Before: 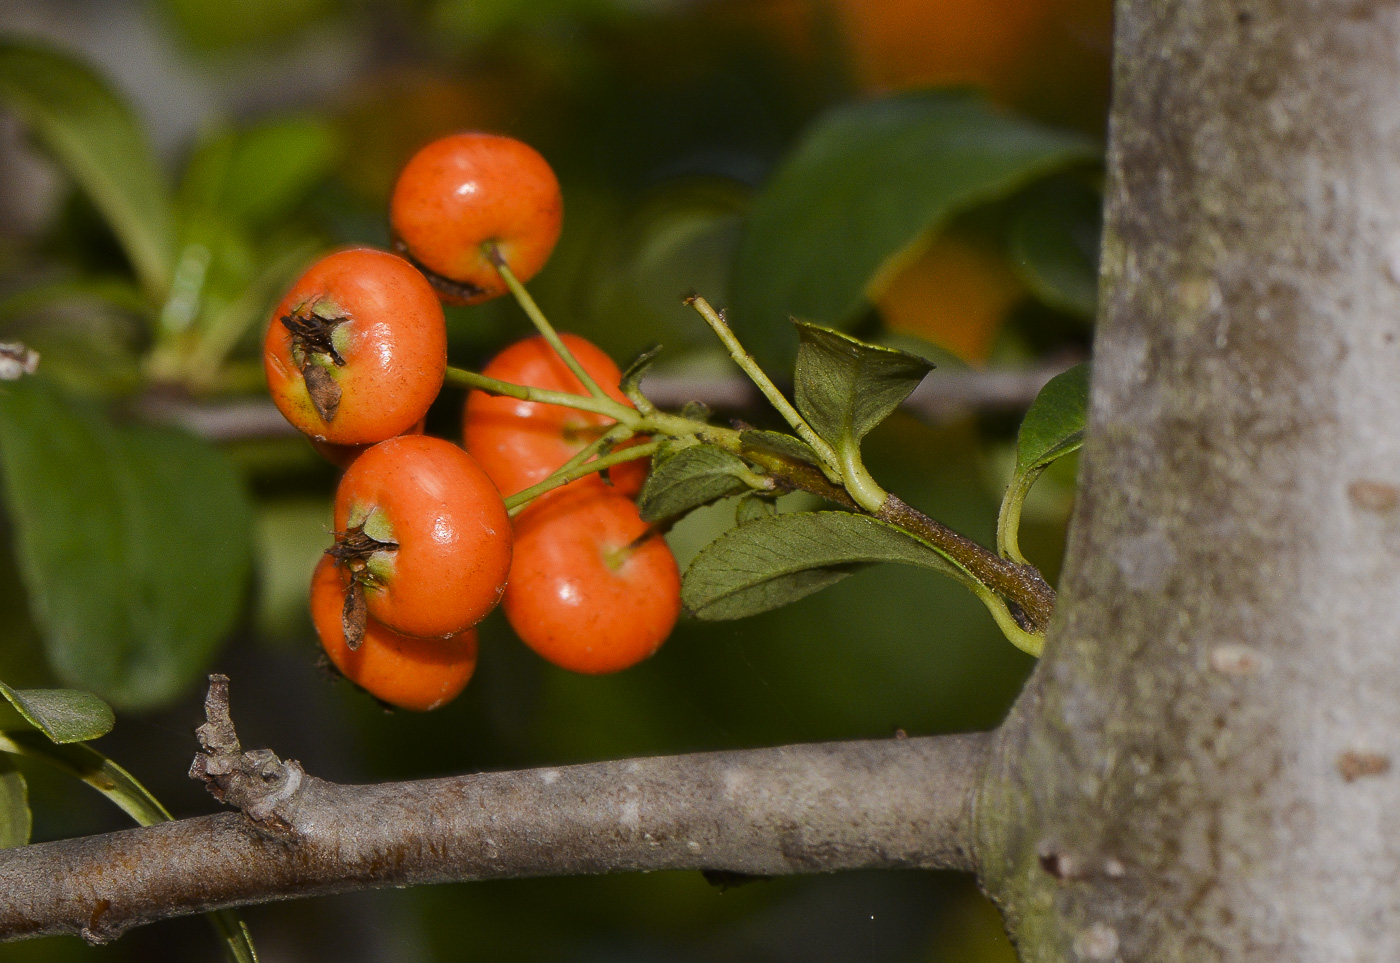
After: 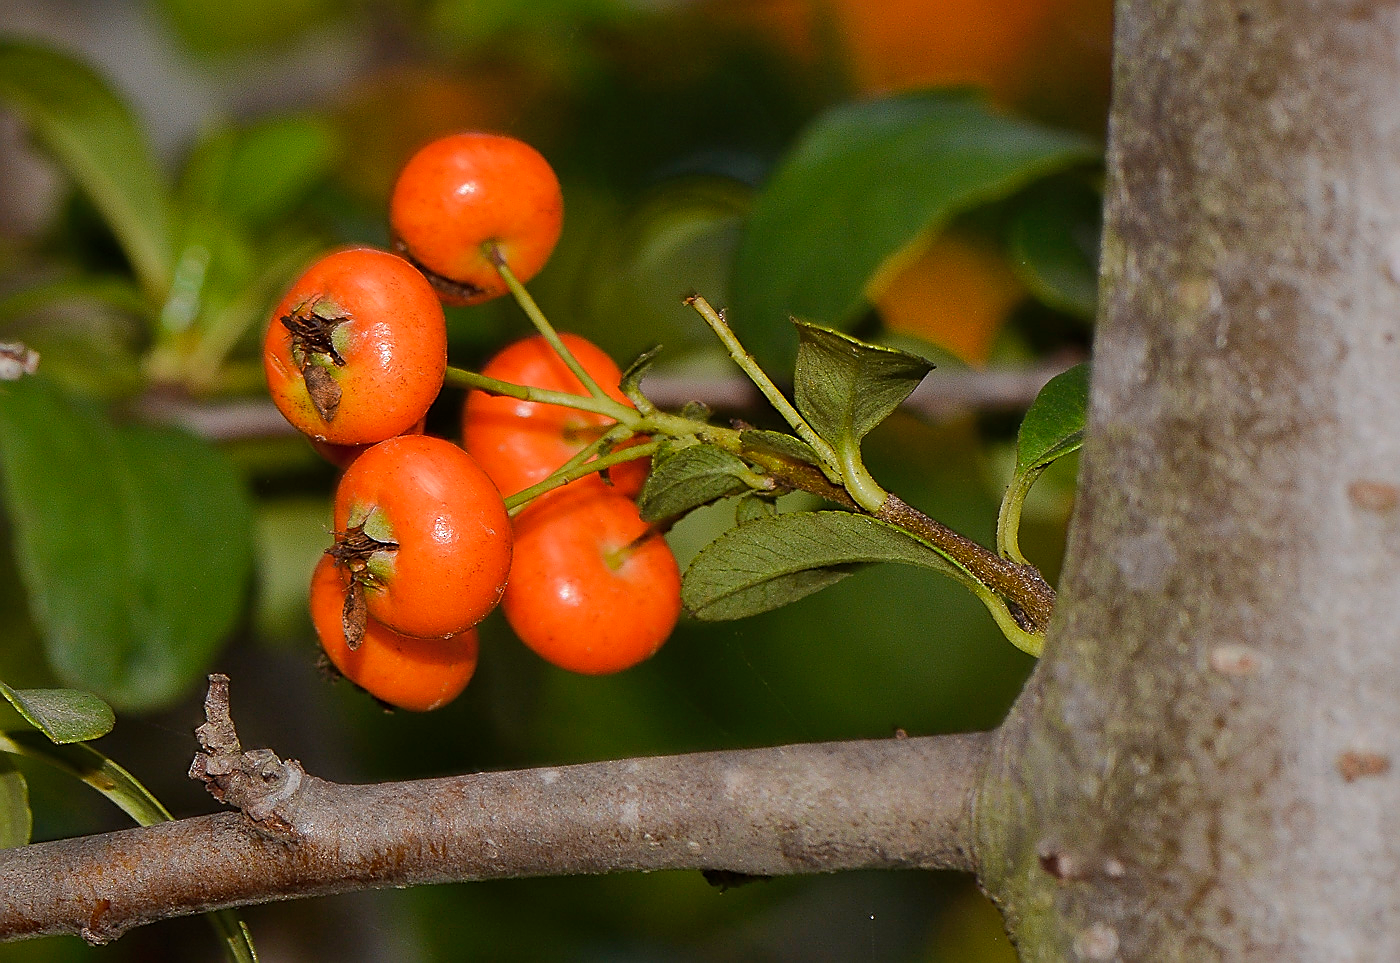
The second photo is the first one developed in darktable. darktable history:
shadows and highlights: on, module defaults
sharpen: radius 1.405, amount 1.257, threshold 0.729
